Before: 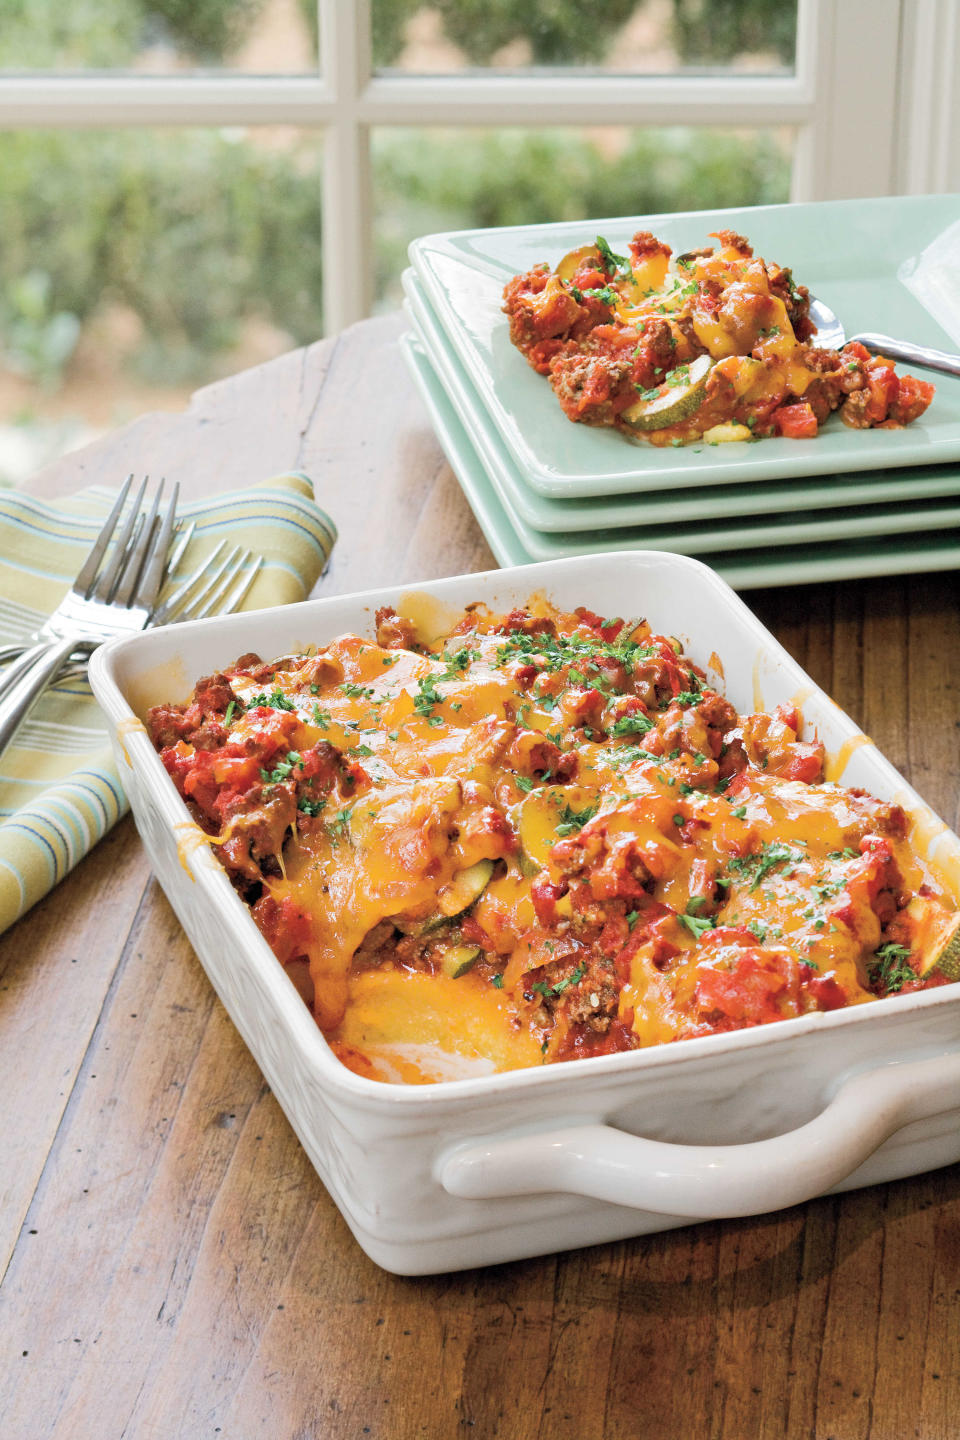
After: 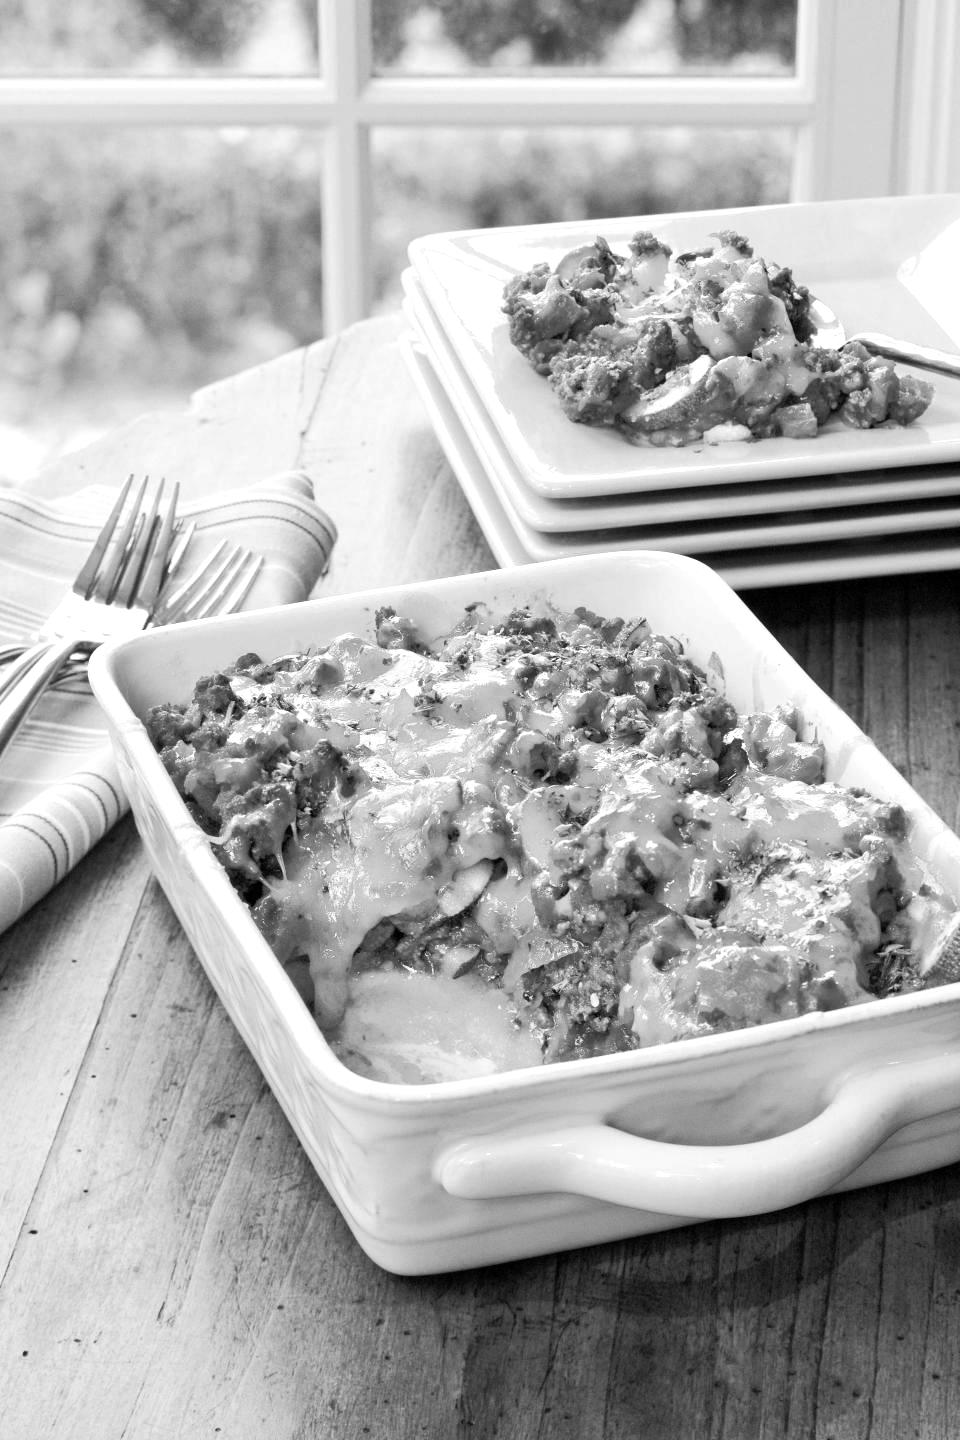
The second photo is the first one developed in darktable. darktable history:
monochrome: on, module defaults
tone equalizer: -8 EV -0.417 EV, -7 EV -0.389 EV, -6 EV -0.333 EV, -5 EV -0.222 EV, -3 EV 0.222 EV, -2 EV 0.333 EV, -1 EV 0.389 EV, +0 EV 0.417 EV, edges refinement/feathering 500, mask exposure compensation -1.57 EV, preserve details no
